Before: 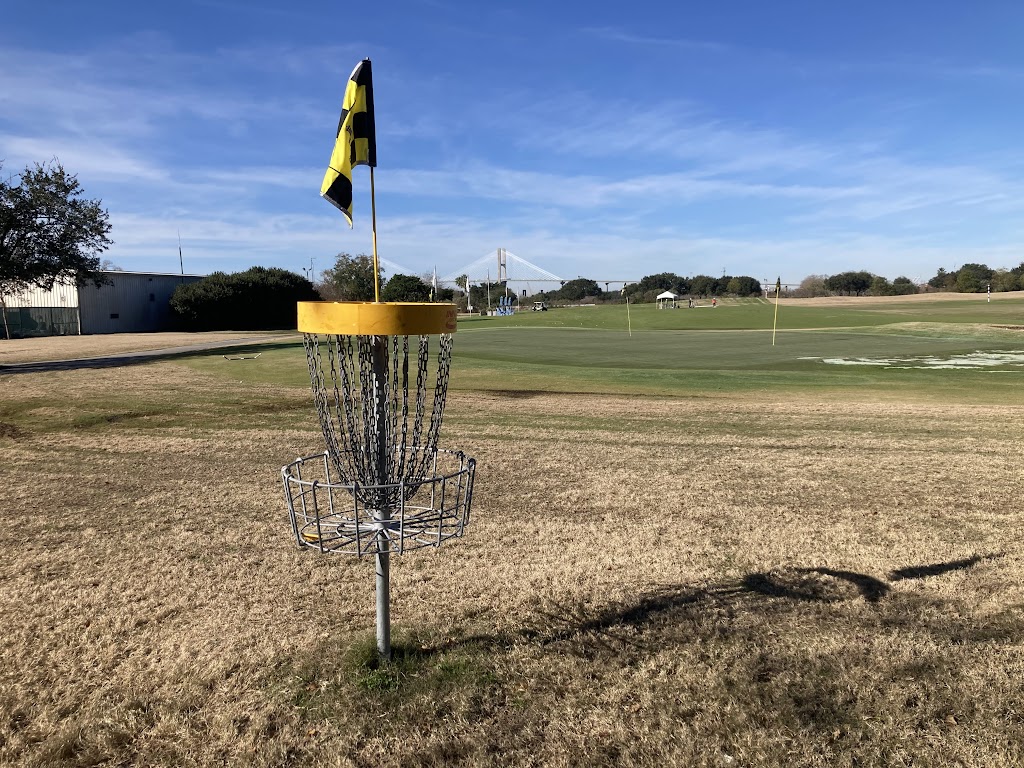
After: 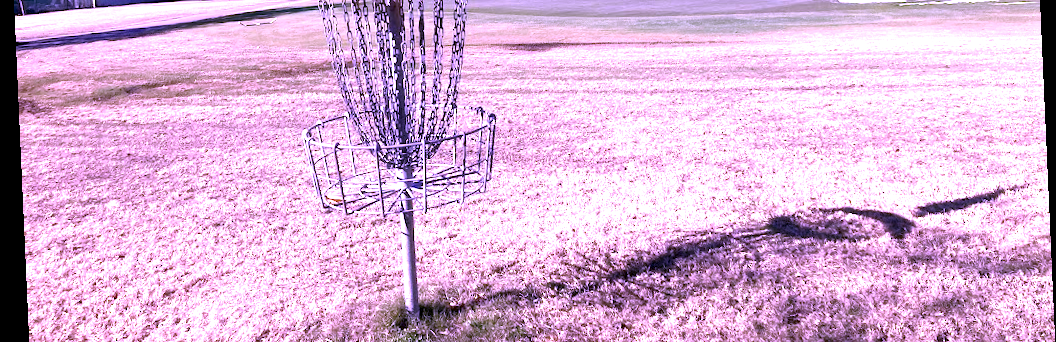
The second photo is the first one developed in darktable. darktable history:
shadows and highlights: radius 331.84, shadows 53.55, highlights -100, compress 94.63%, highlights color adjustment 73.23%, soften with gaussian
crop: top 45.551%, bottom 12.262%
color calibration: illuminant custom, x 0.379, y 0.481, temperature 4443.07 K
exposure: black level correction 0.001, exposure 1.646 EV, compensate exposure bias true, compensate highlight preservation false
rotate and perspective: rotation -2.56°, automatic cropping off
